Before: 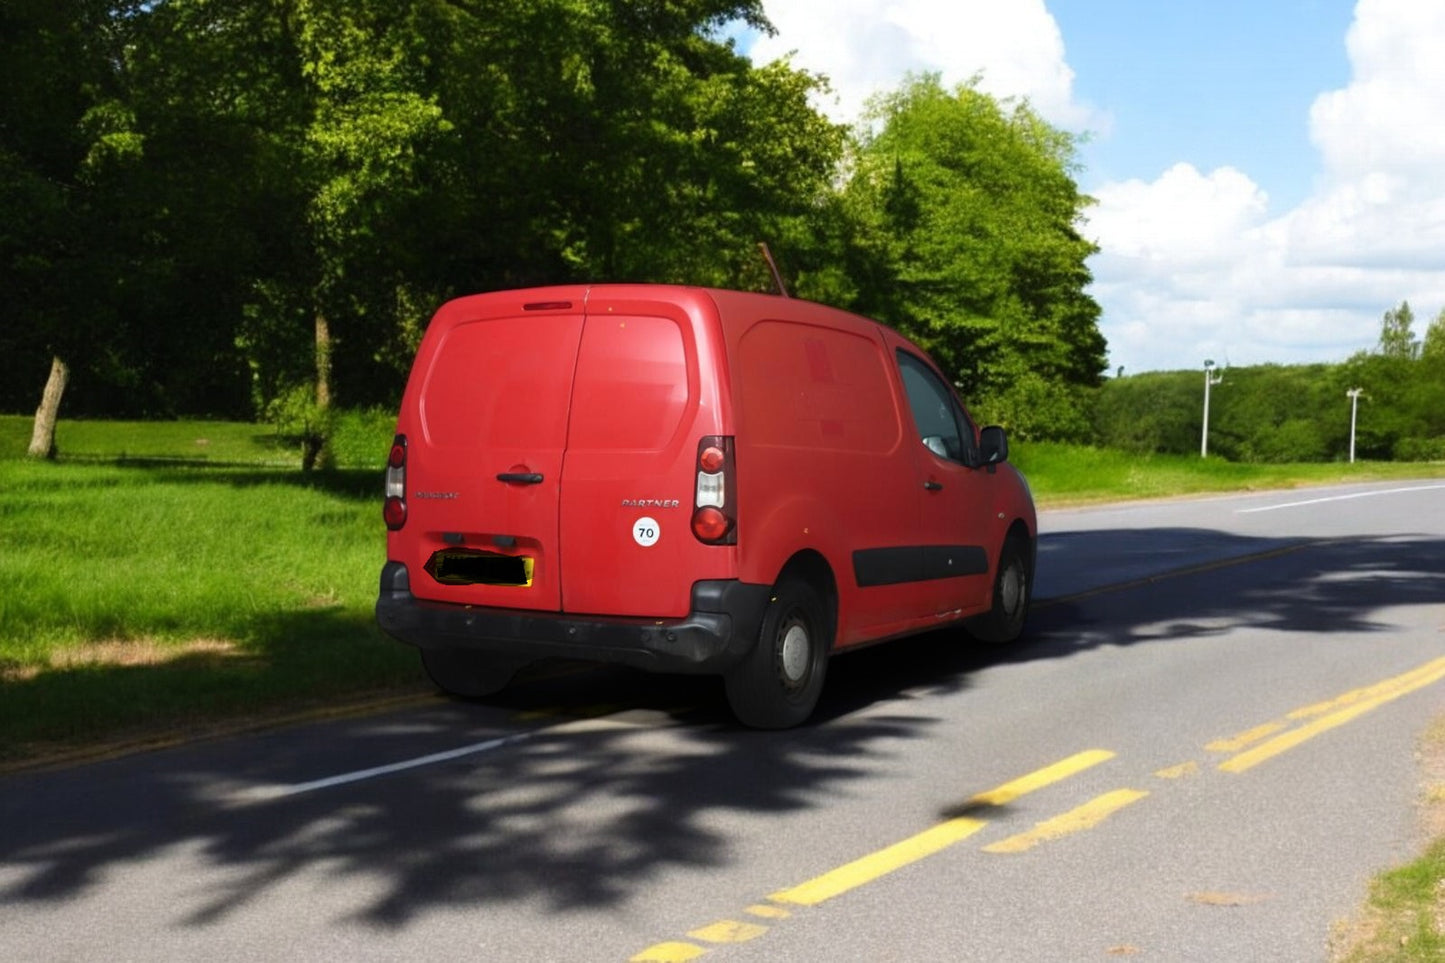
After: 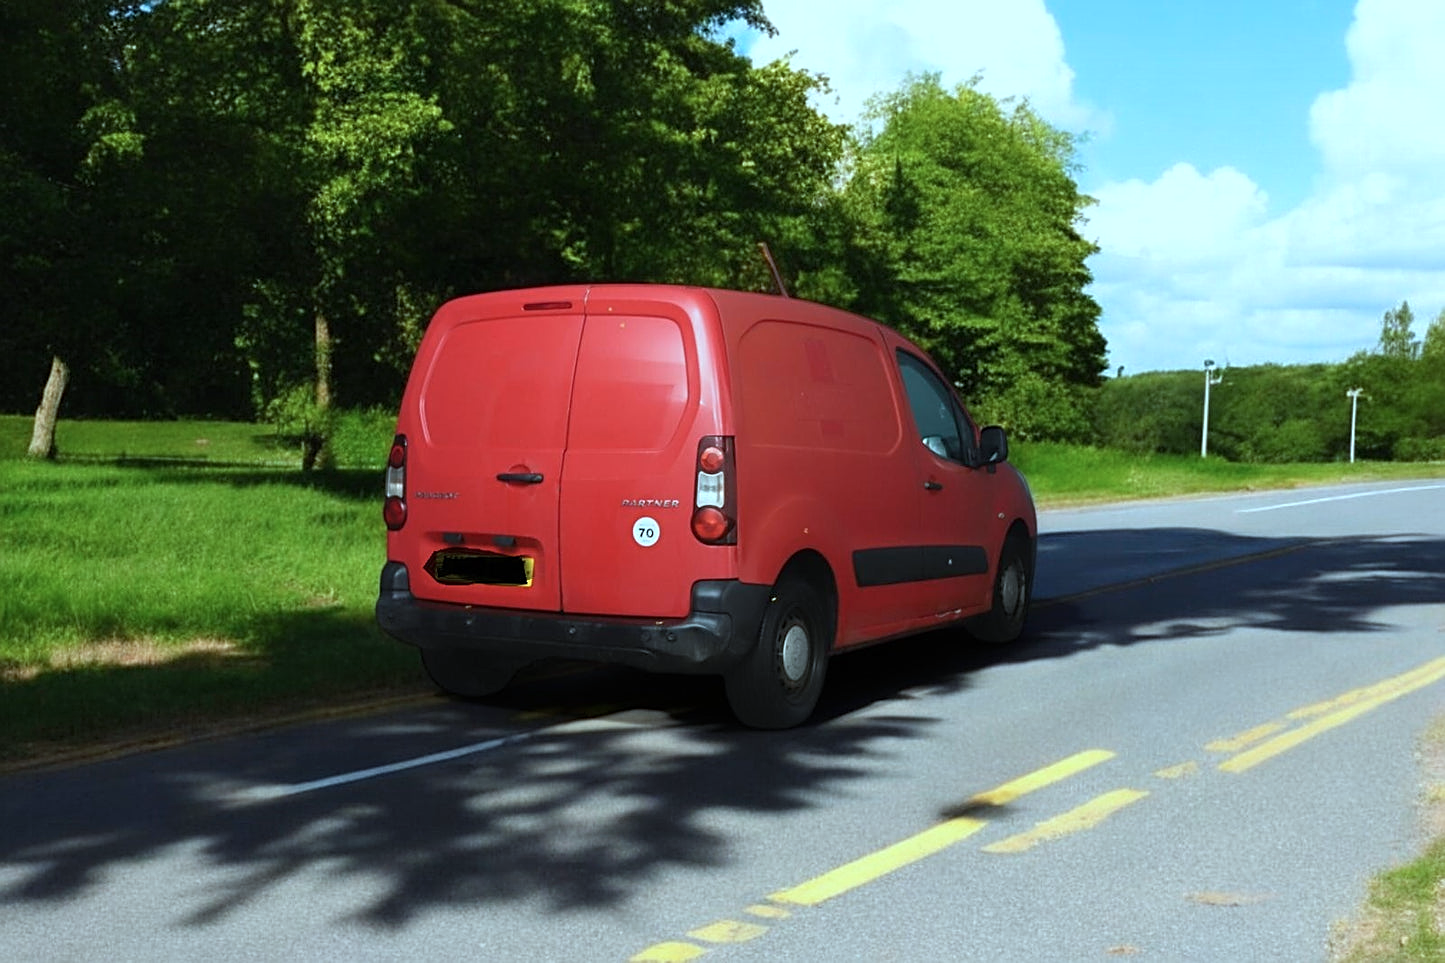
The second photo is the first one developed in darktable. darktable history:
sharpen: on, module defaults
color correction: highlights a* -11.64, highlights b* -15.01
